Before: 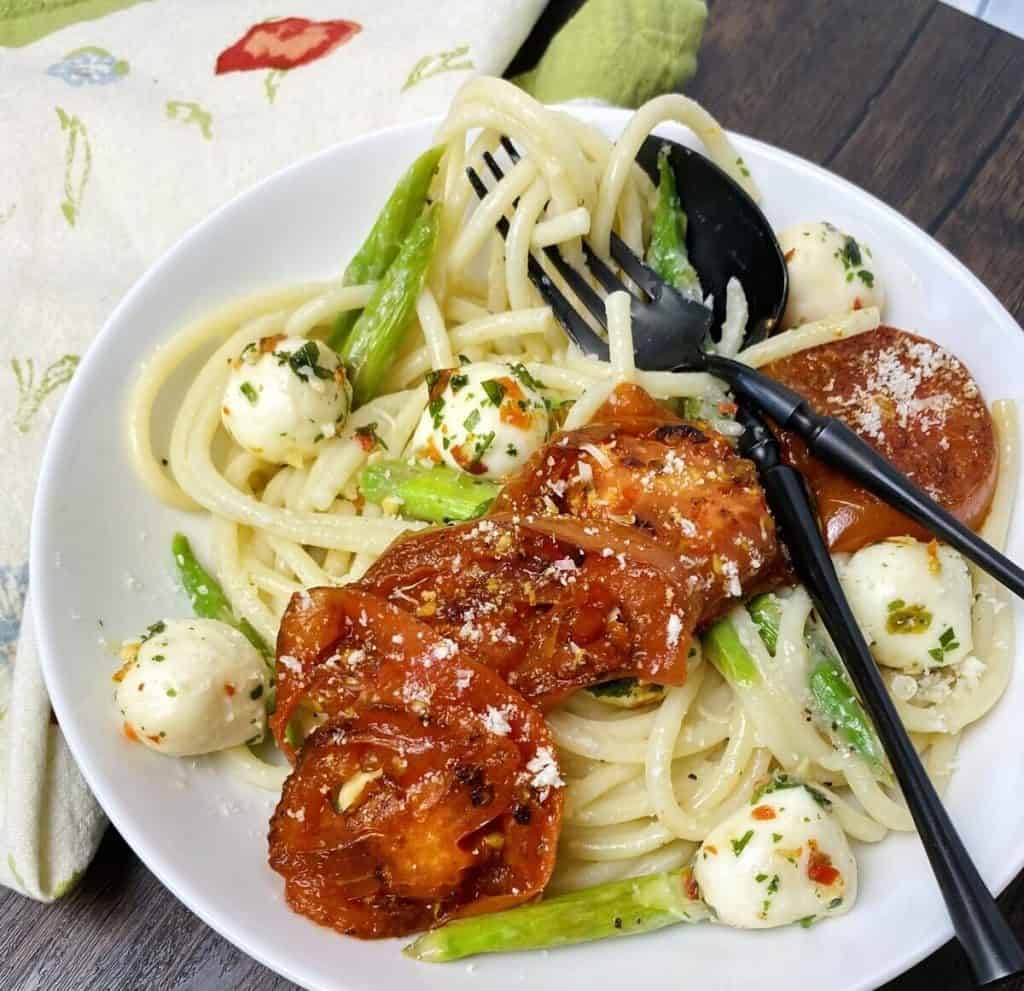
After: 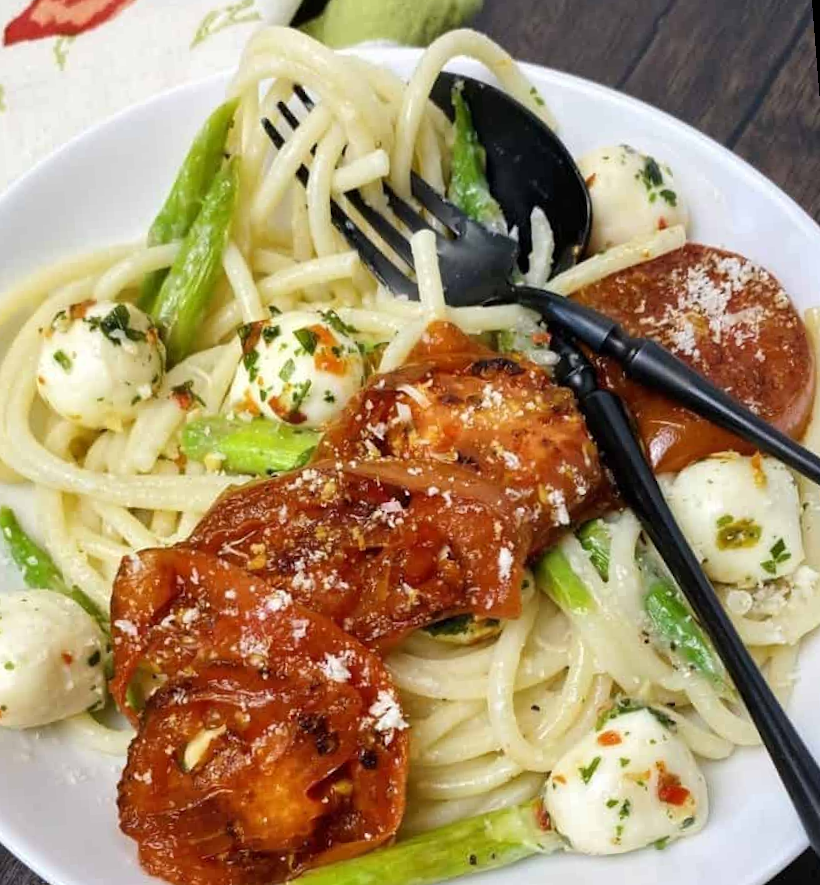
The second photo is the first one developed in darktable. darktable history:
tone equalizer: on, module defaults
rotate and perspective: rotation -4.57°, crop left 0.054, crop right 0.944, crop top 0.087, crop bottom 0.914
crop: left 16.145%
